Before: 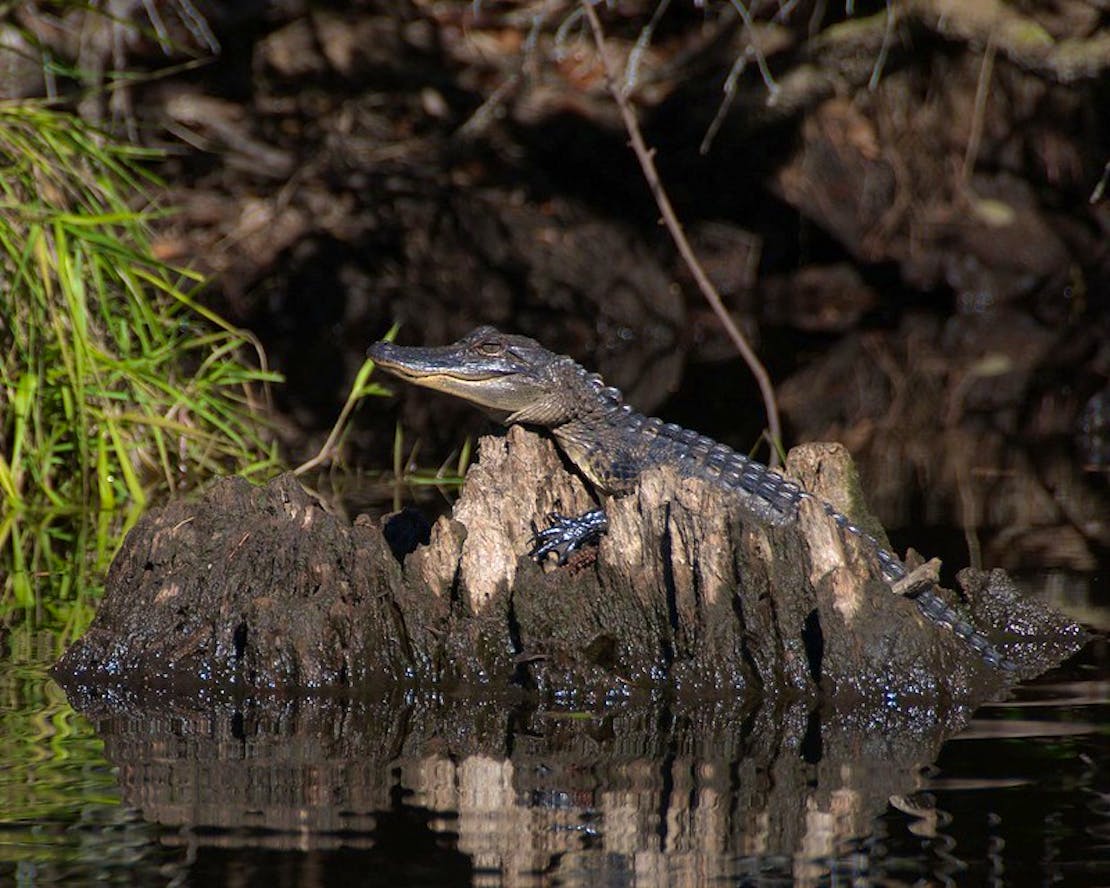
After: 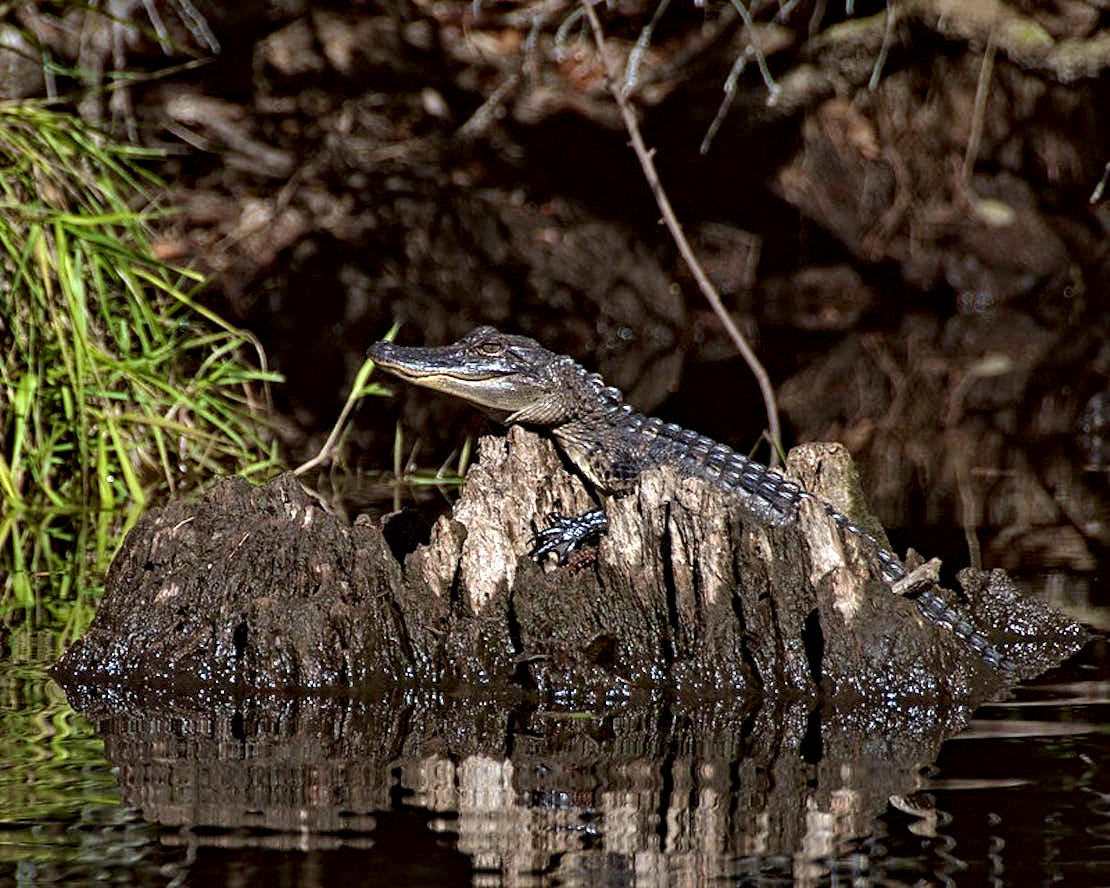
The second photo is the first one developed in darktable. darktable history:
tone equalizer: smoothing diameter 24.97%, edges refinement/feathering 6.95, preserve details guided filter
color correction: highlights a* -3.7, highlights b* -6.53, shadows a* 3.26, shadows b* 5.54
contrast equalizer: octaves 7, y [[0.5, 0.542, 0.583, 0.625, 0.667, 0.708], [0.5 ×6], [0.5 ×6], [0 ×6], [0 ×6]]
